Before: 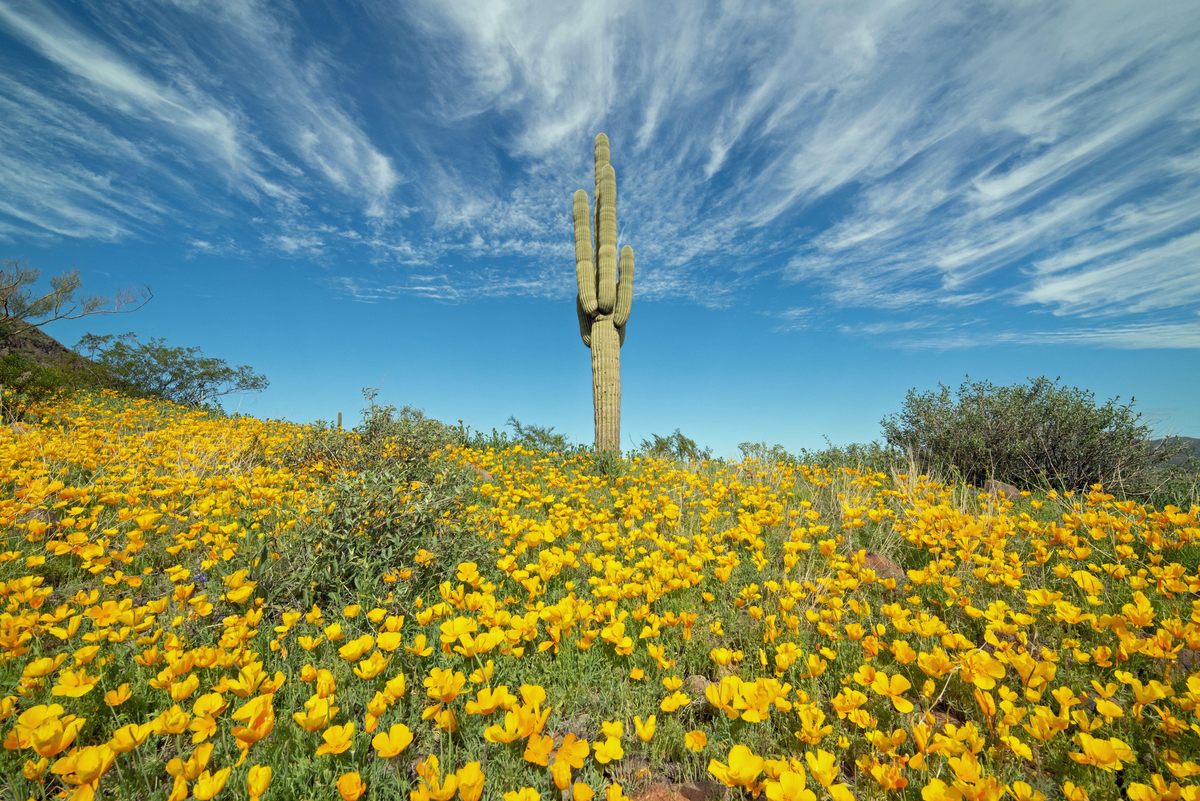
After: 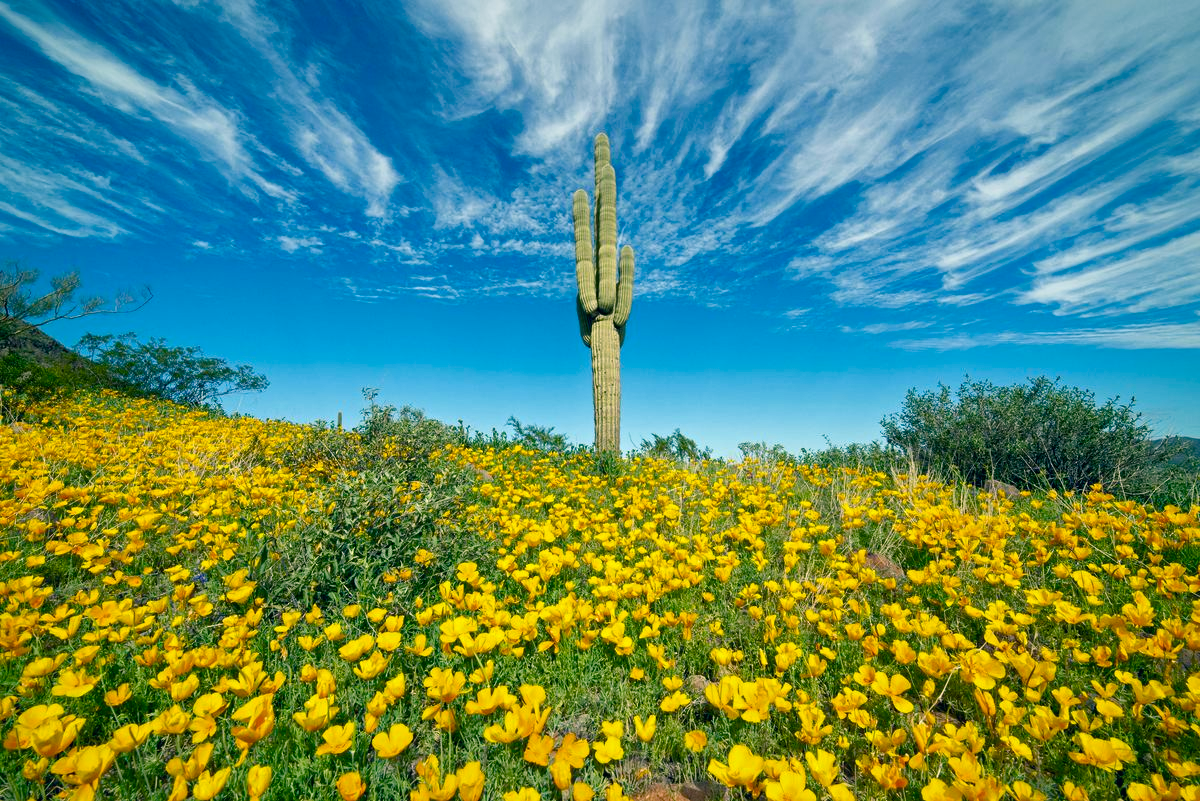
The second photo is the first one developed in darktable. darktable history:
color balance rgb: power › luminance -7.757%, power › chroma 2.259%, power › hue 218.35°, linear chroma grading › global chroma 15.088%, perceptual saturation grading › global saturation 20%, perceptual saturation grading › highlights -25.488%, perceptual saturation grading › shadows 25.804%, global vibrance 7.523%
color correction: highlights a* 5.36, highlights b* 5.29, shadows a* -4.13, shadows b* -5.02
local contrast: mode bilateral grid, contrast 21, coarseness 50, detail 130%, midtone range 0.2
tone equalizer: on, module defaults
